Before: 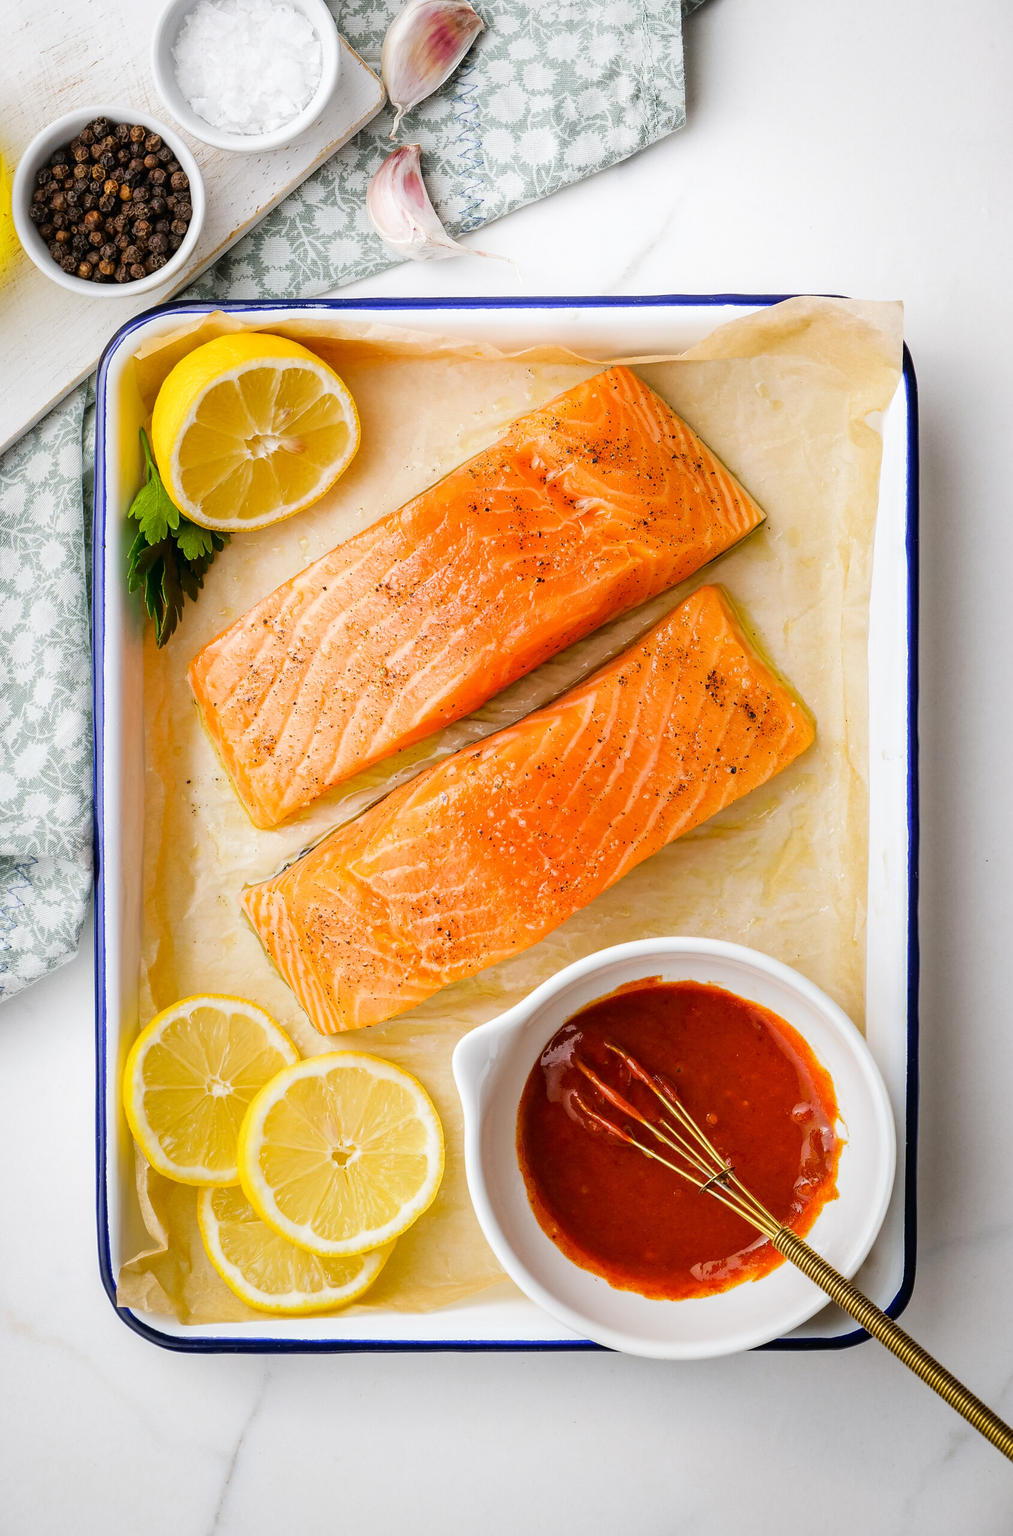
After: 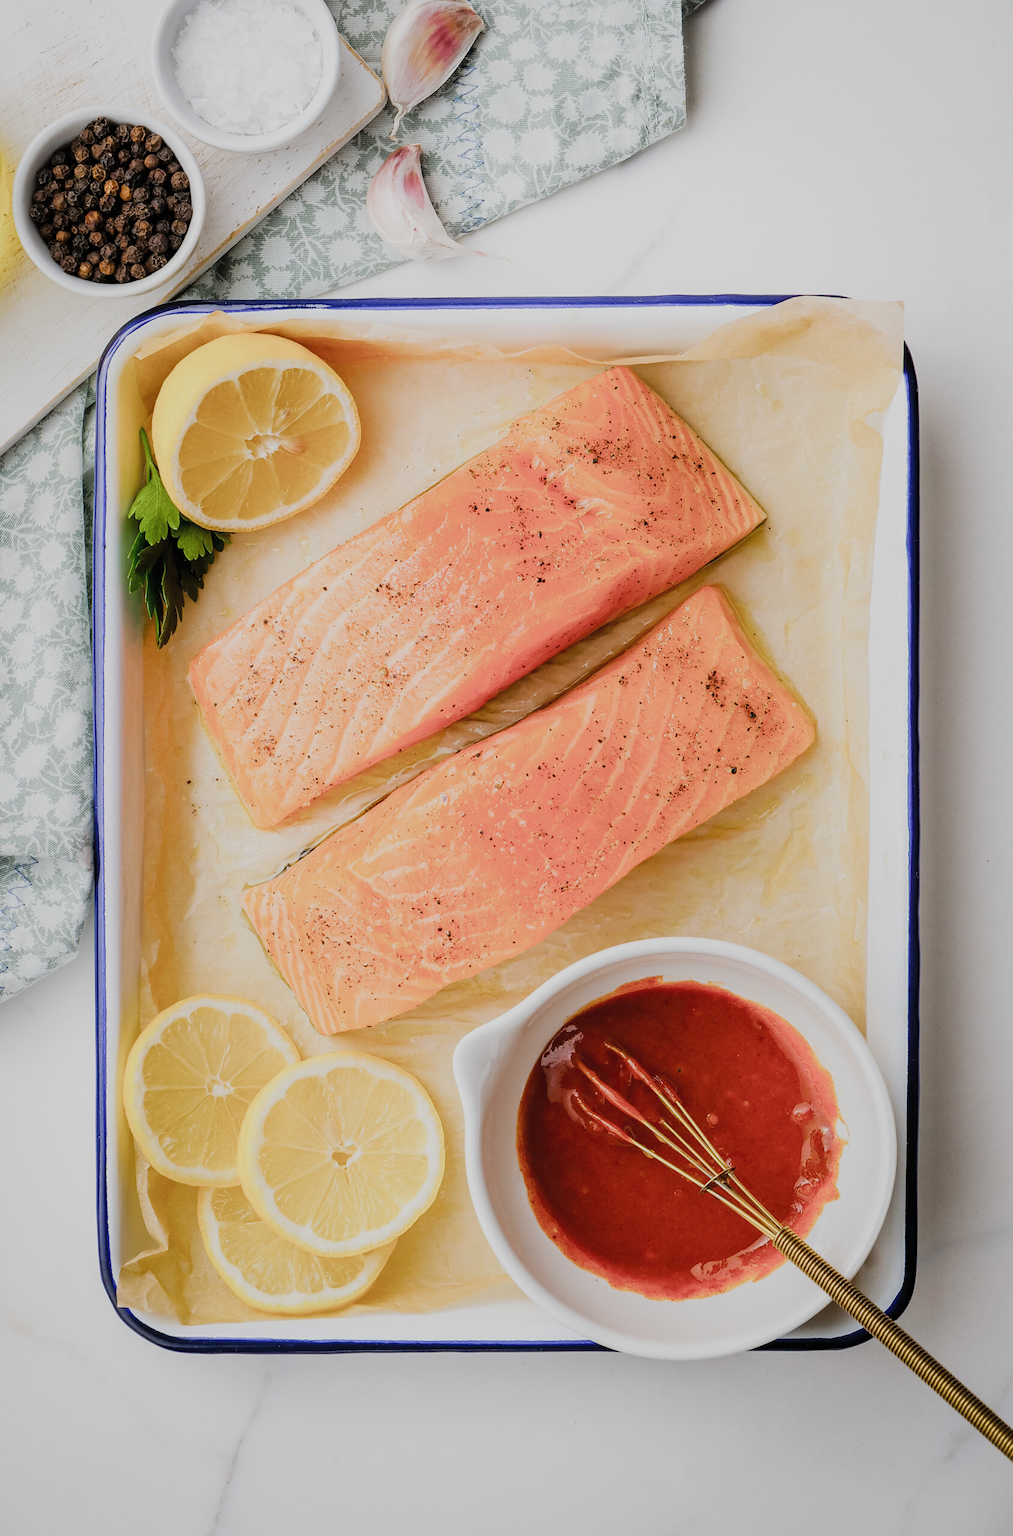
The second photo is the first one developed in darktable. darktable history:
filmic rgb: black relative exposure -8.15 EV, white relative exposure 3.76 EV, threshold 5.95 EV, hardness 4.43, color science v5 (2021), contrast in shadows safe, contrast in highlights safe, enable highlight reconstruction true
